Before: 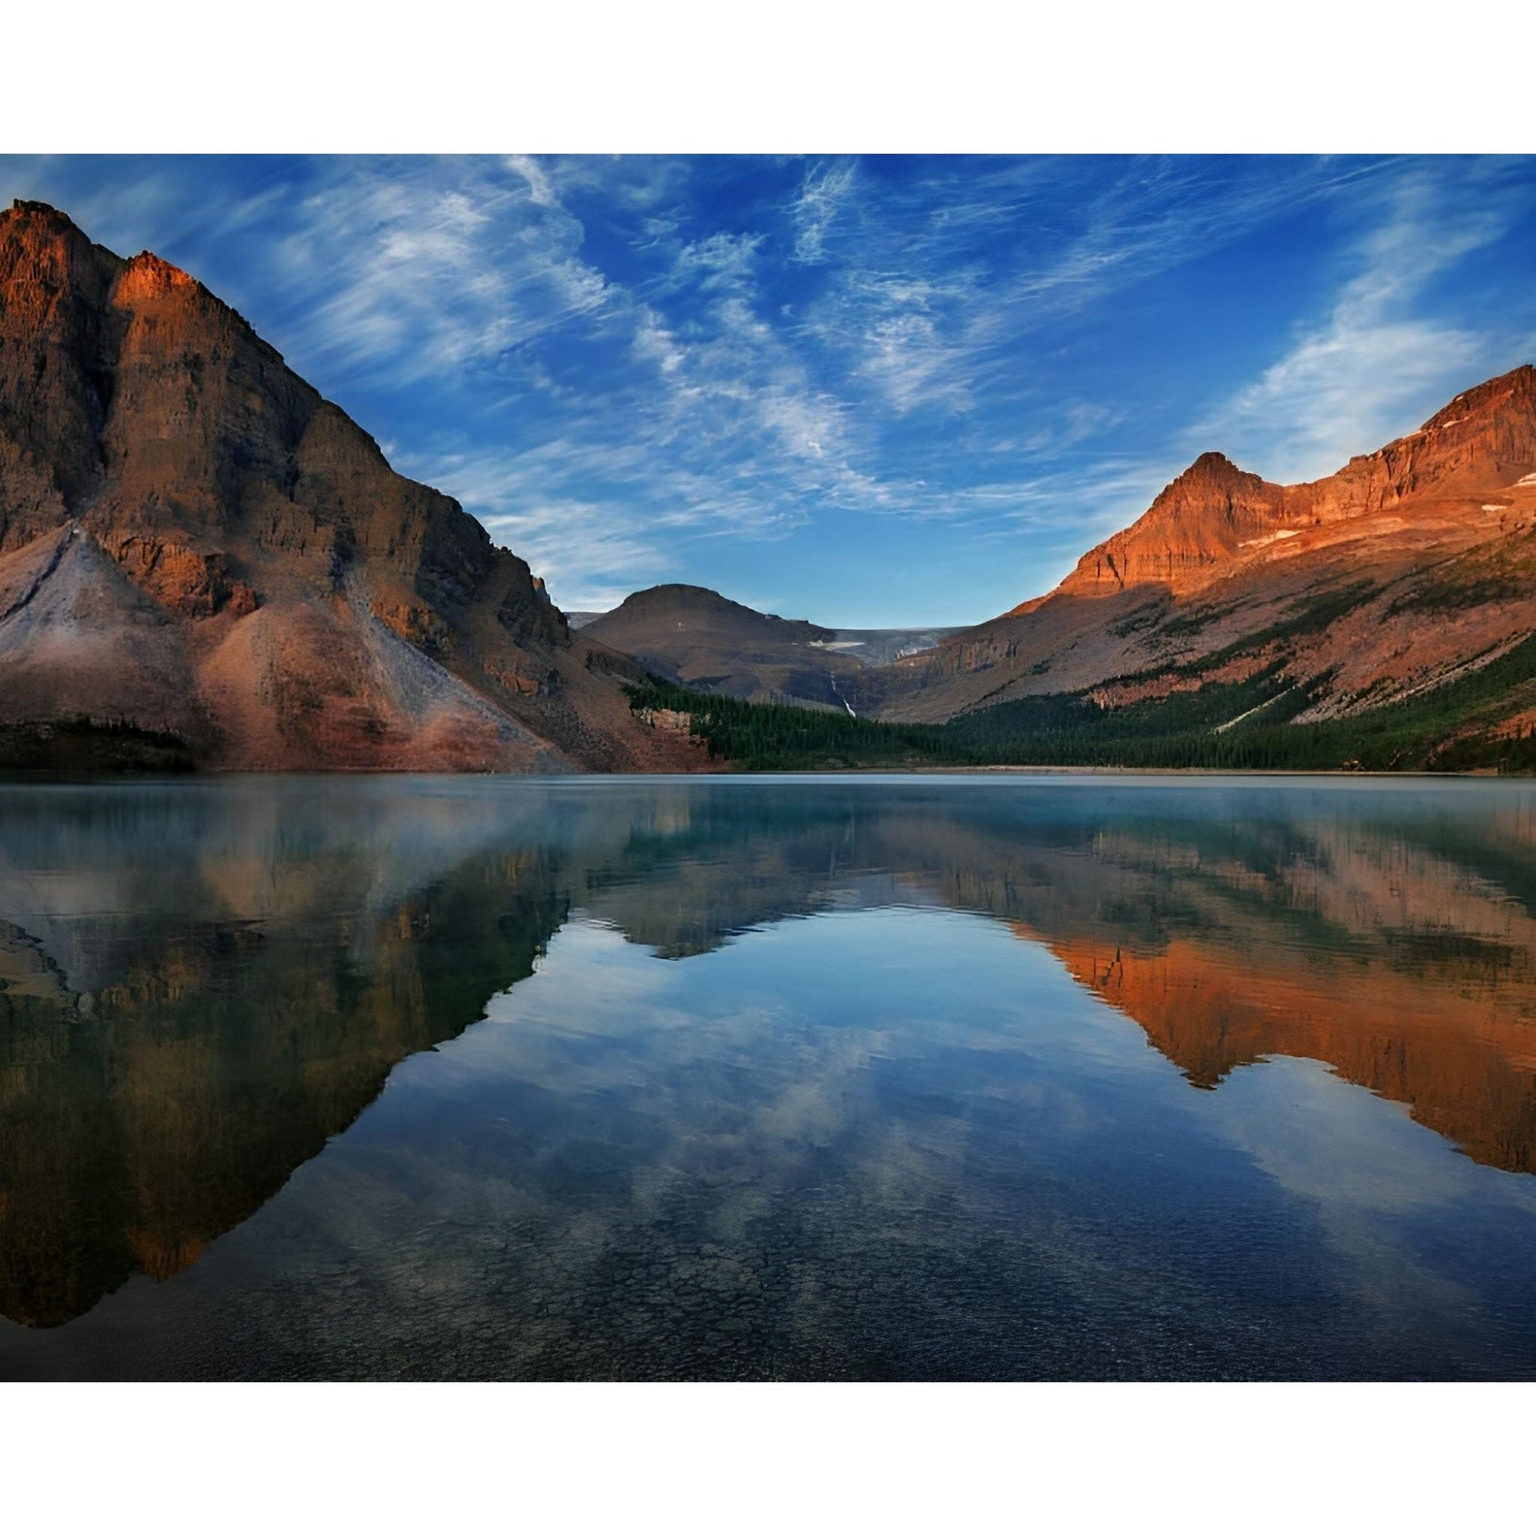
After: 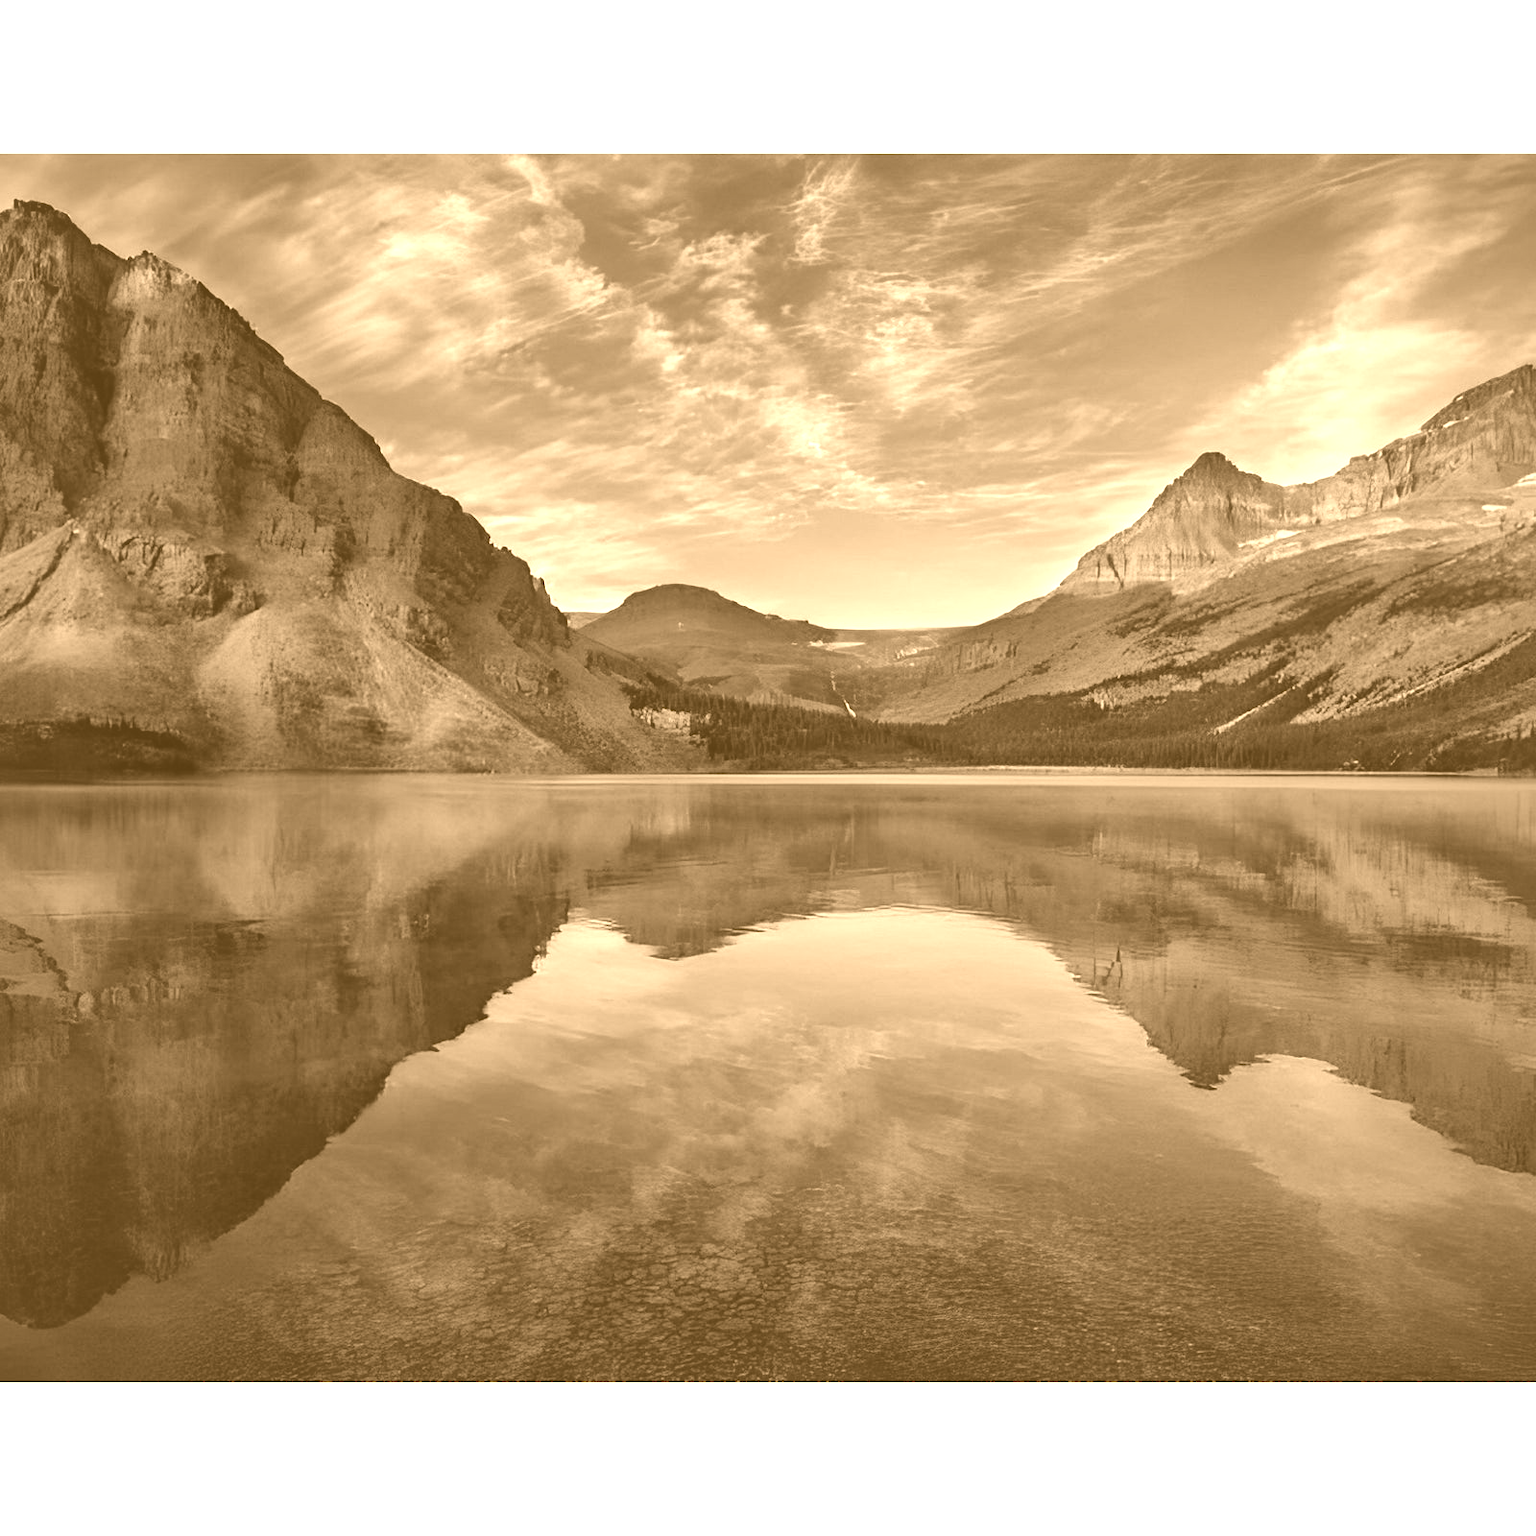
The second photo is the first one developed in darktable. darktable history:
contrast brightness saturation: contrast -0.1, saturation -0.1
colorize: hue 28.8°, source mix 100%
local contrast: mode bilateral grid, contrast 20, coarseness 50, detail 140%, midtone range 0.2
